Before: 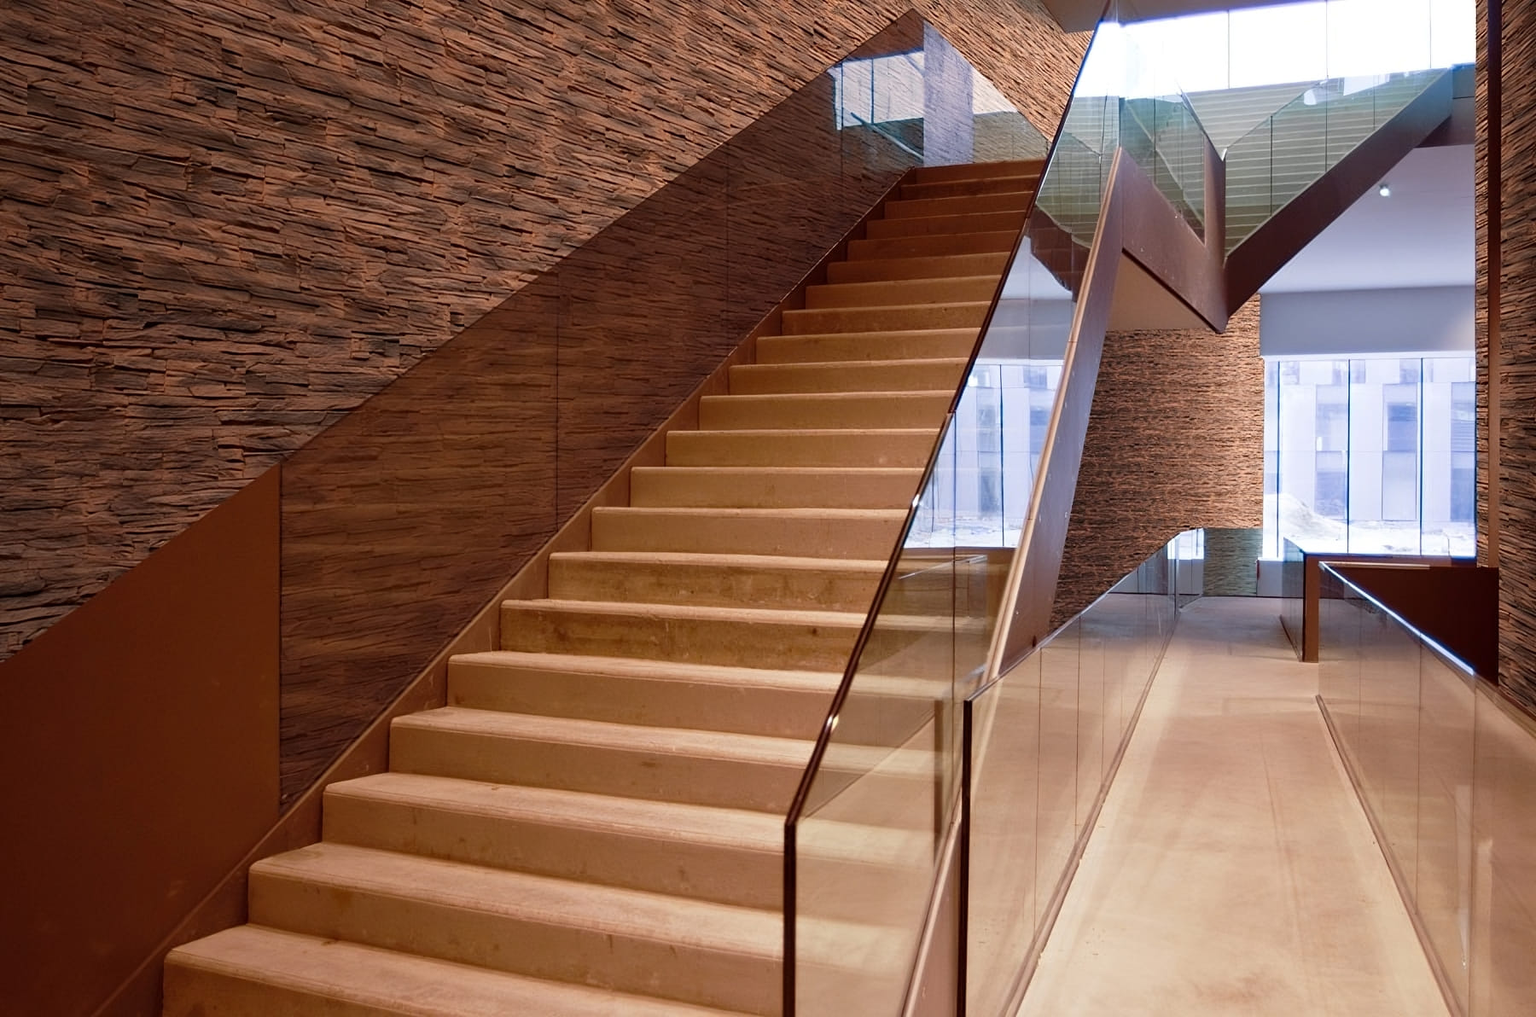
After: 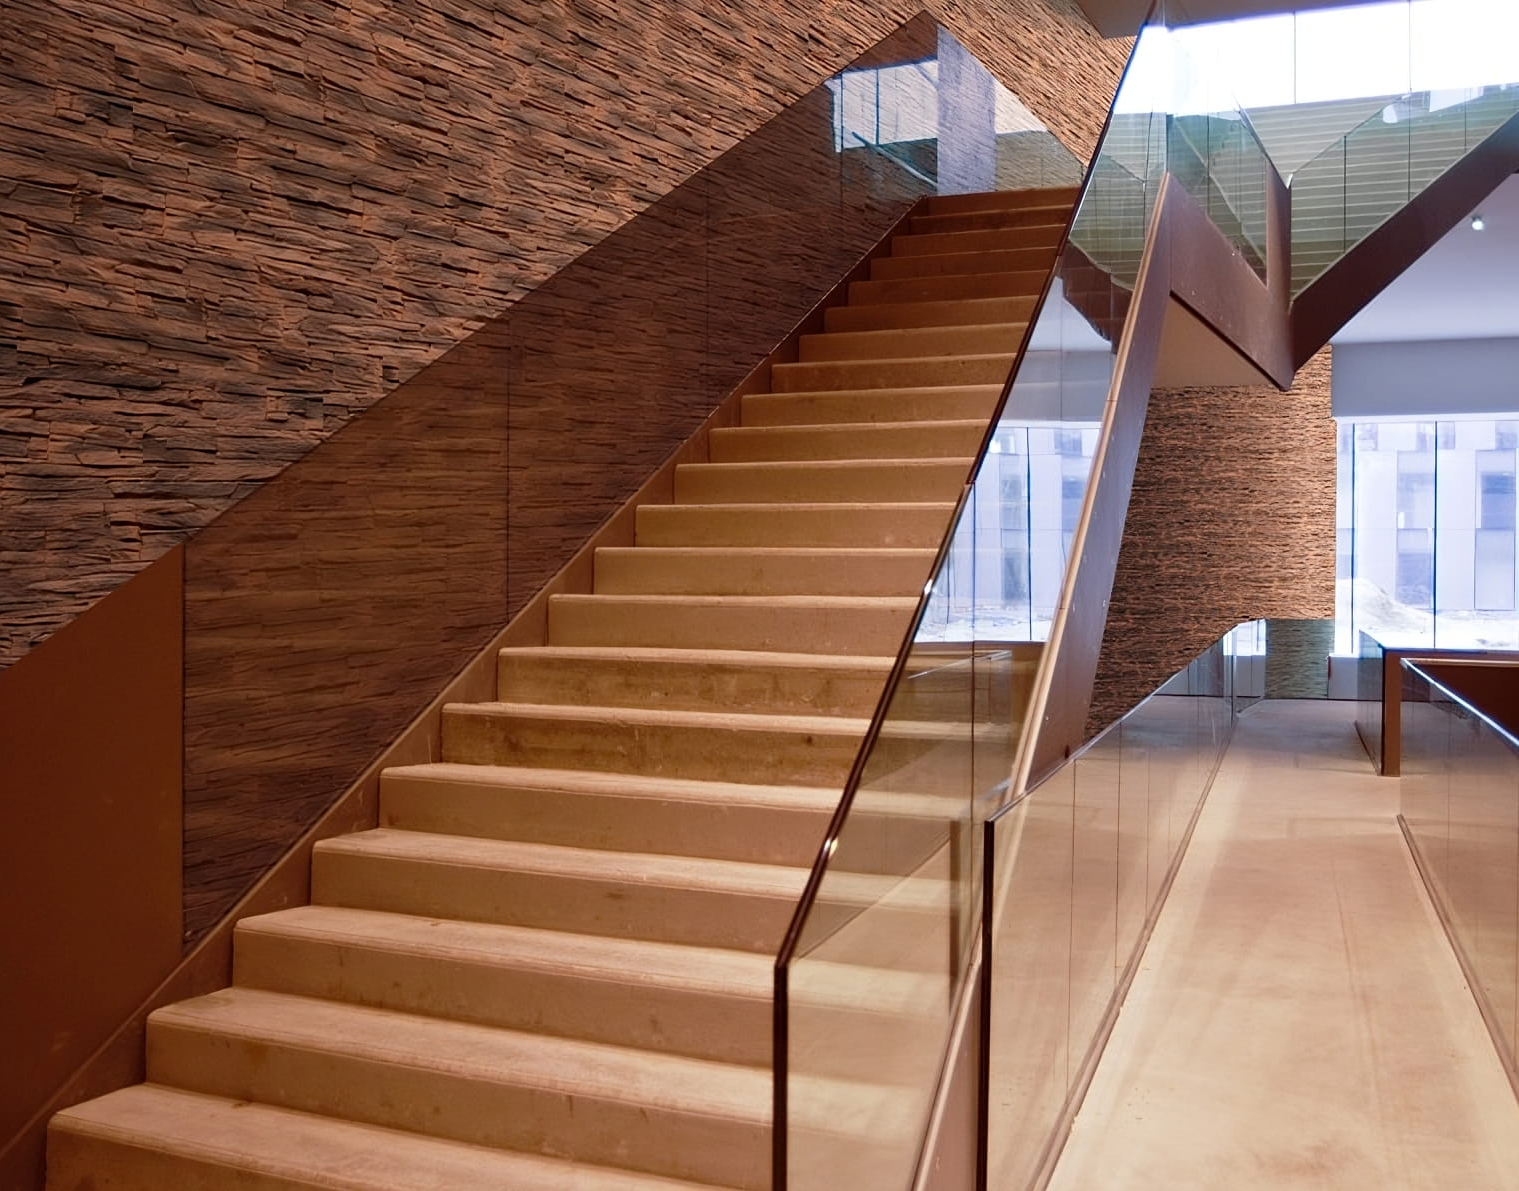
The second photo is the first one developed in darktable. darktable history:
crop: left 8.081%, right 7.493%
